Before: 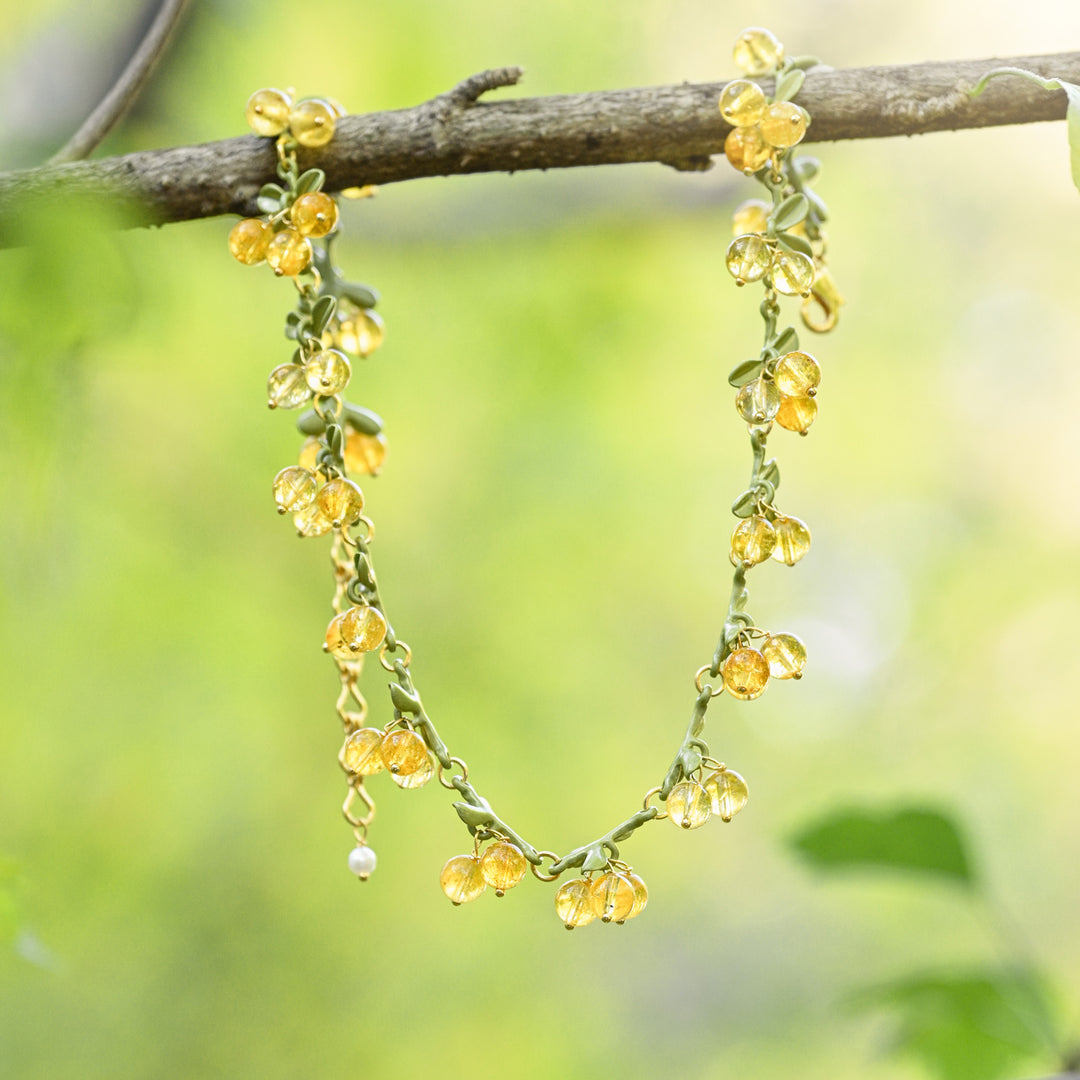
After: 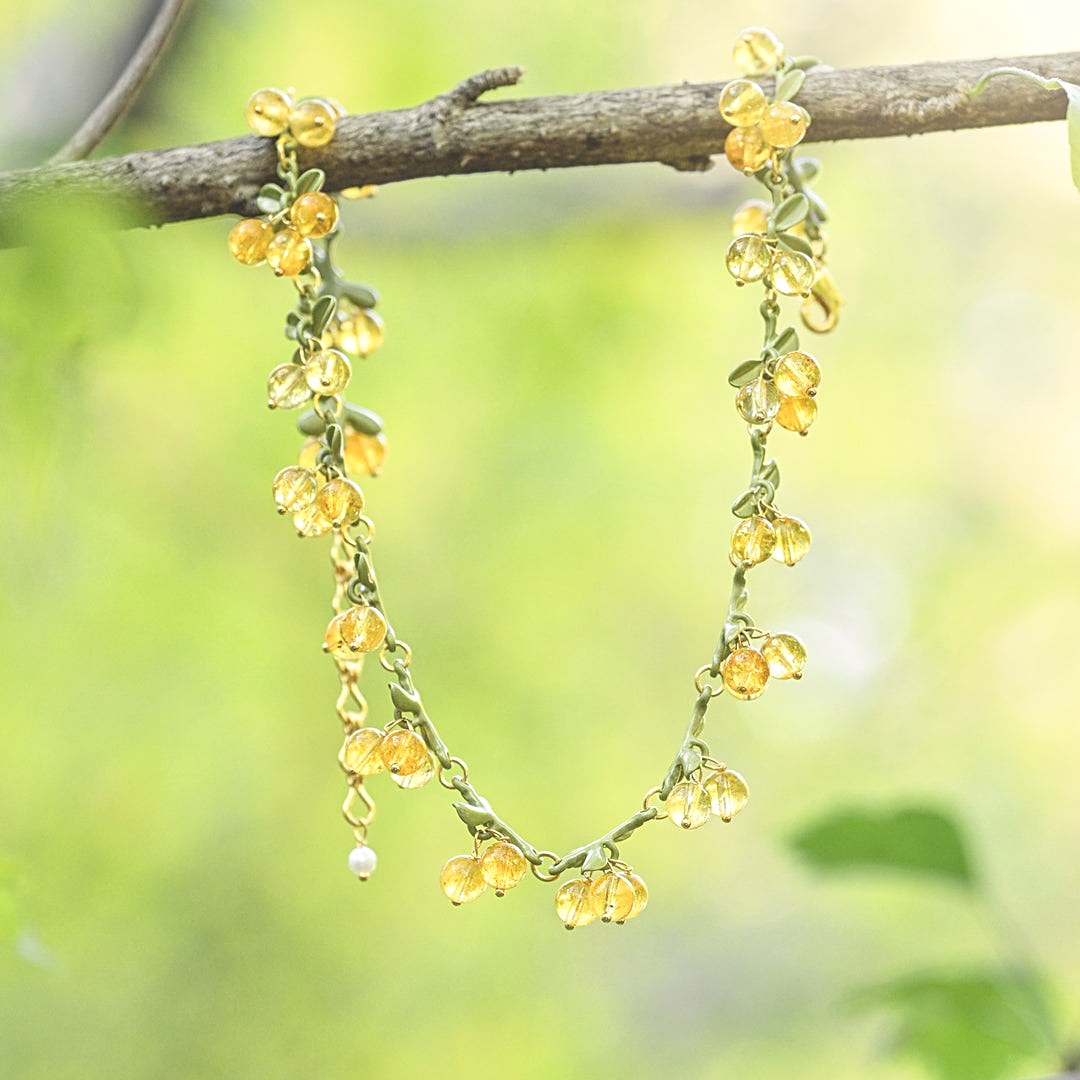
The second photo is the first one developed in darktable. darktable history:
contrast brightness saturation: brightness 0.15
exposure: black level correction -0.015, compensate highlight preservation false
local contrast: on, module defaults
sharpen: on, module defaults
